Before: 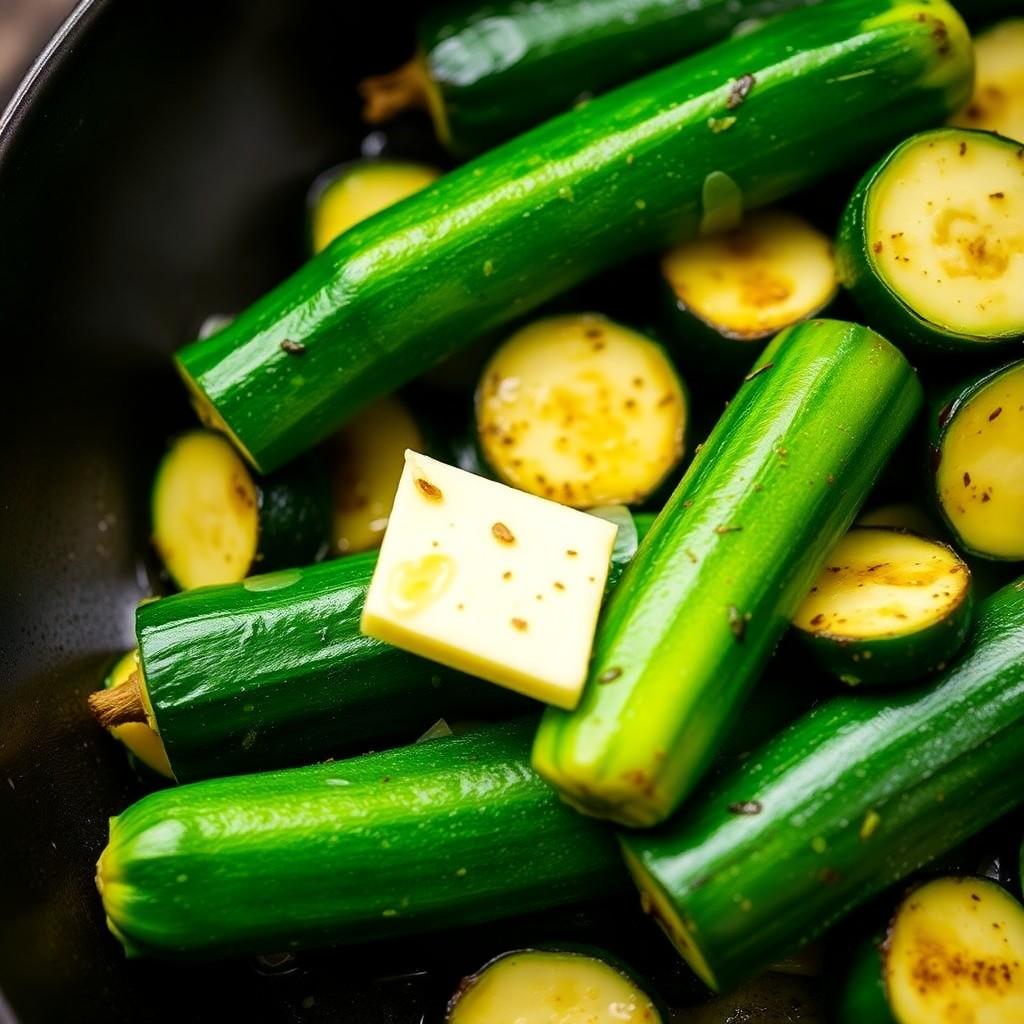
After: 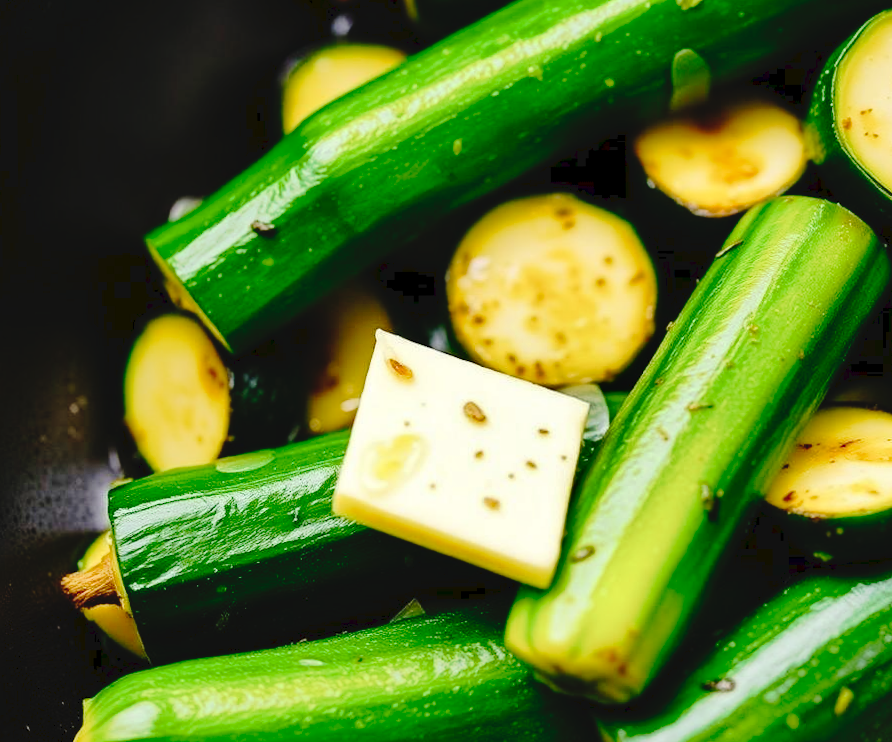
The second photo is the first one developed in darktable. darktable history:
crop and rotate: left 2.425%, top 11.305%, right 9.6%, bottom 15.08%
shadows and highlights: shadows 20.91, highlights -82.73, soften with gaussian
tone curve: curves: ch0 [(0, 0) (0.003, 0.051) (0.011, 0.052) (0.025, 0.055) (0.044, 0.062) (0.069, 0.068) (0.1, 0.077) (0.136, 0.098) (0.177, 0.145) (0.224, 0.223) (0.277, 0.314) (0.335, 0.43) (0.399, 0.518) (0.468, 0.591) (0.543, 0.656) (0.623, 0.726) (0.709, 0.809) (0.801, 0.857) (0.898, 0.918) (1, 1)], preserve colors none
rotate and perspective: rotation -0.45°, automatic cropping original format, crop left 0.008, crop right 0.992, crop top 0.012, crop bottom 0.988
